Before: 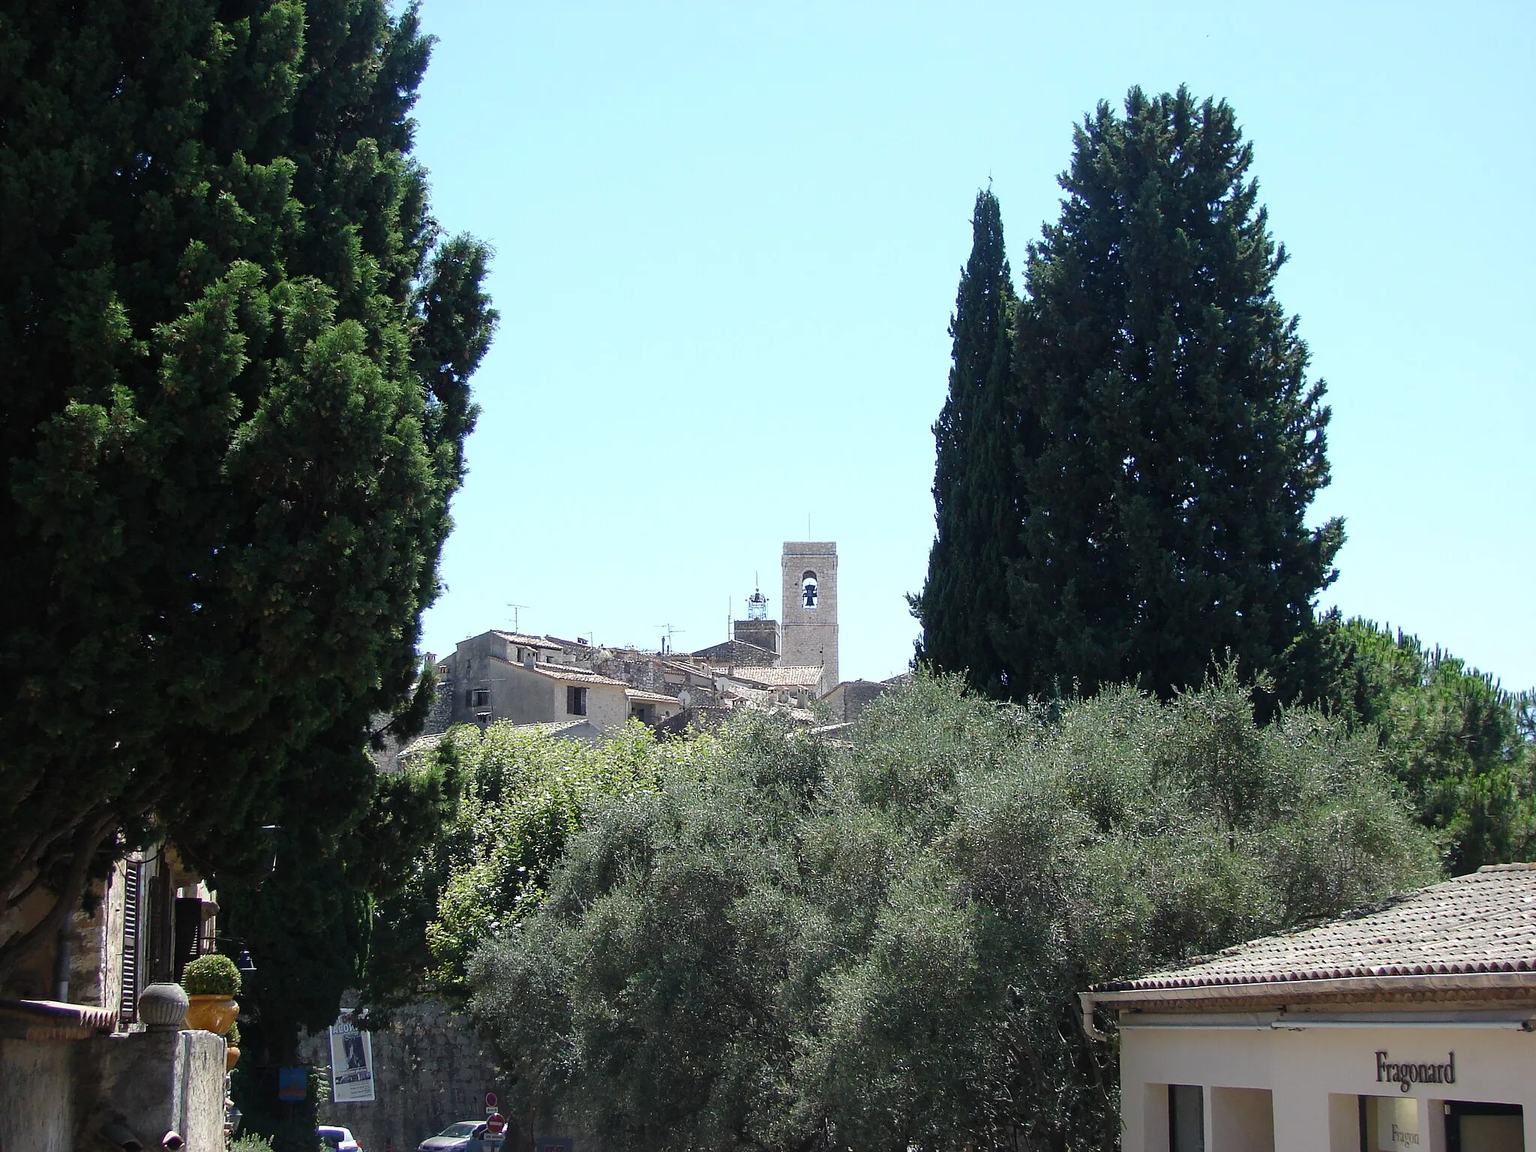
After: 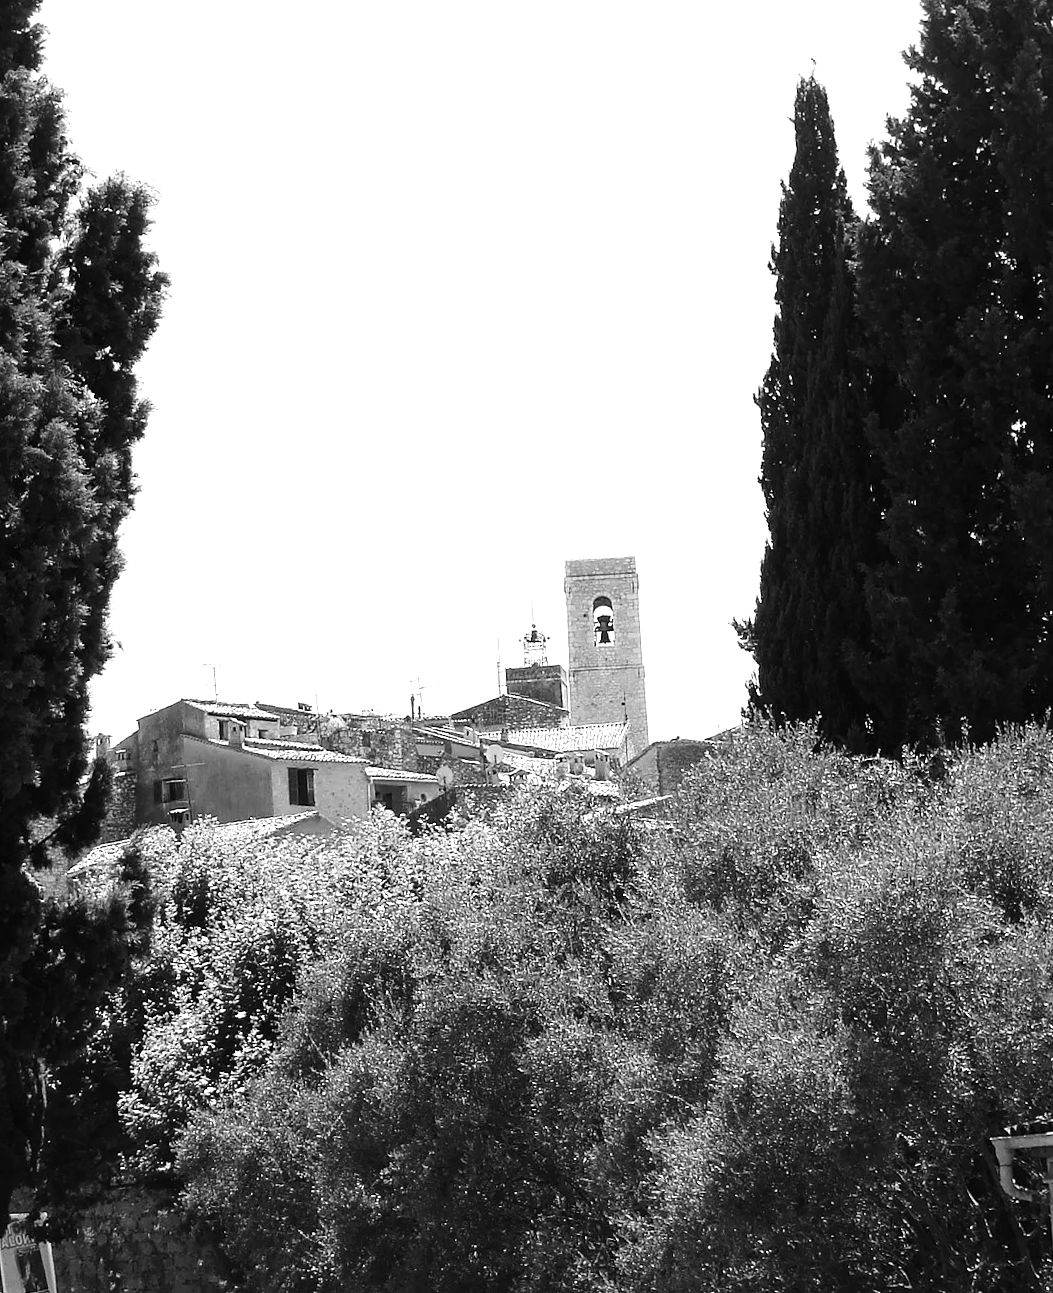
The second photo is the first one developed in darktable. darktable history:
monochrome: on, module defaults
rotate and perspective: rotation -3.18°, automatic cropping off
tone equalizer: -8 EV -0.75 EV, -7 EV -0.7 EV, -6 EV -0.6 EV, -5 EV -0.4 EV, -3 EV 0.4 EV, -2 EV 0.6 EV, -1 EV 0.7 EV, +0 EV 0.75 EV, edges refinement/feathering 500, mask exposure compensation -1.57 EV, preserve details no
crop and rotate: angle 0.02°, left 24.353%, top 13.219%, right 26.156%, bottom 8.224%
